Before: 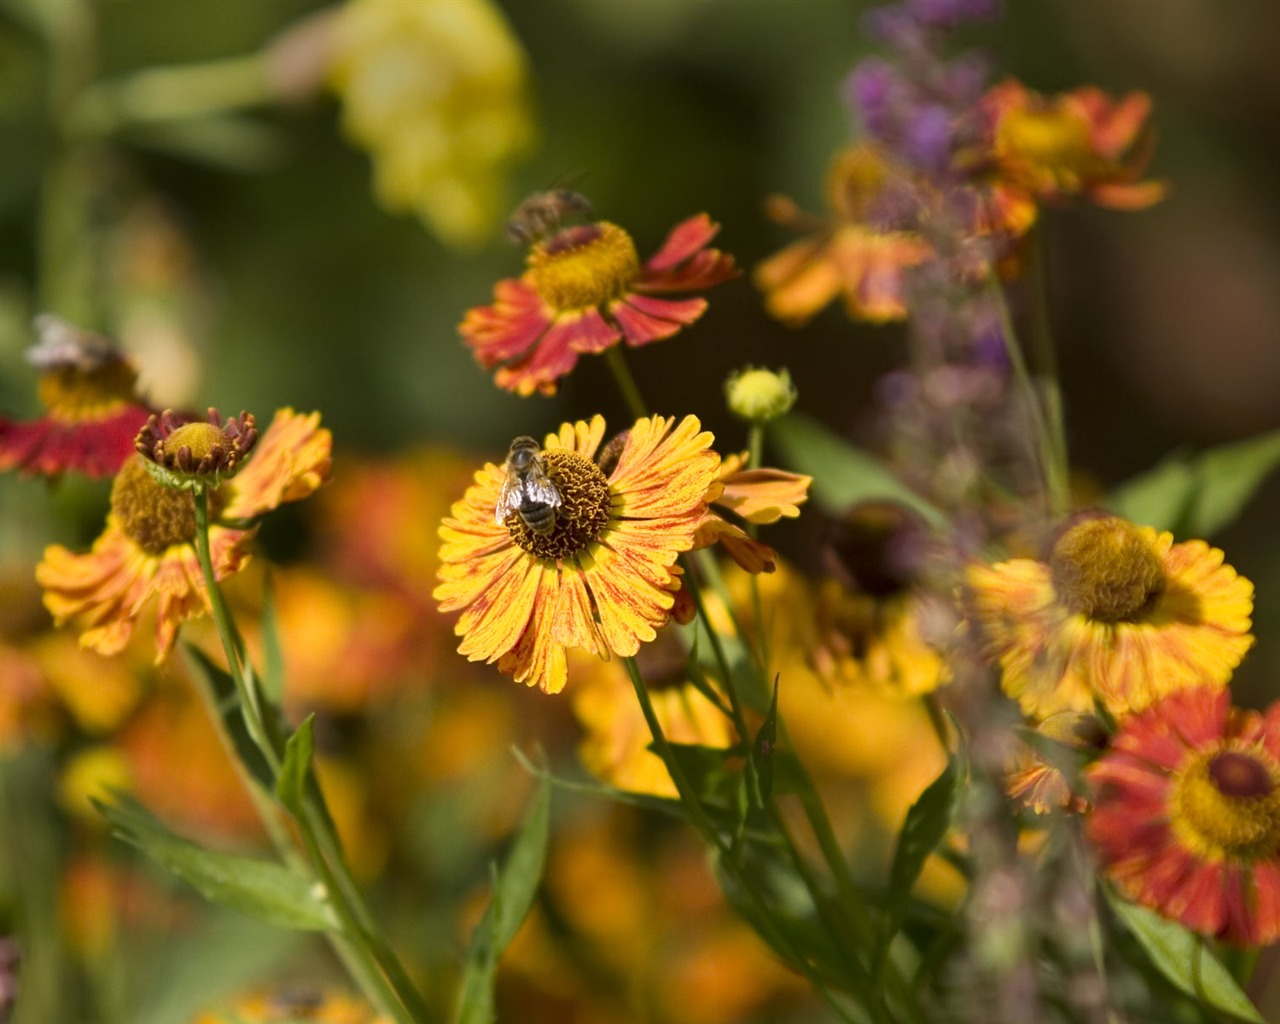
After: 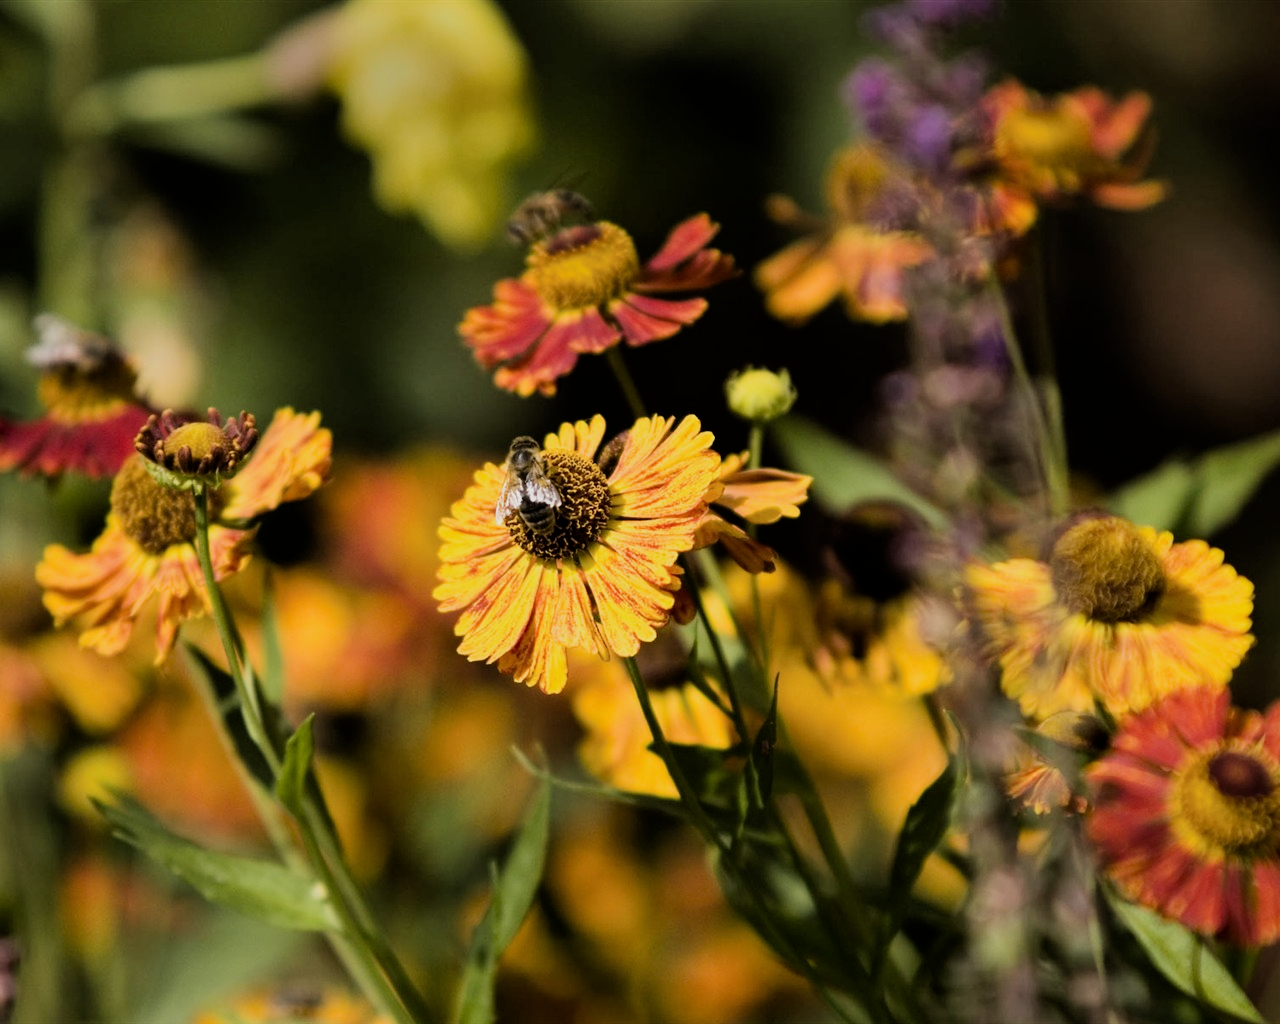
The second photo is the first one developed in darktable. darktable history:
filmic rgb: black relative exposure -5.04 EV, white relative exposure 3.95 EV, hardness 2.87, contrast 1.298, highlights saturation mix -31.35%
